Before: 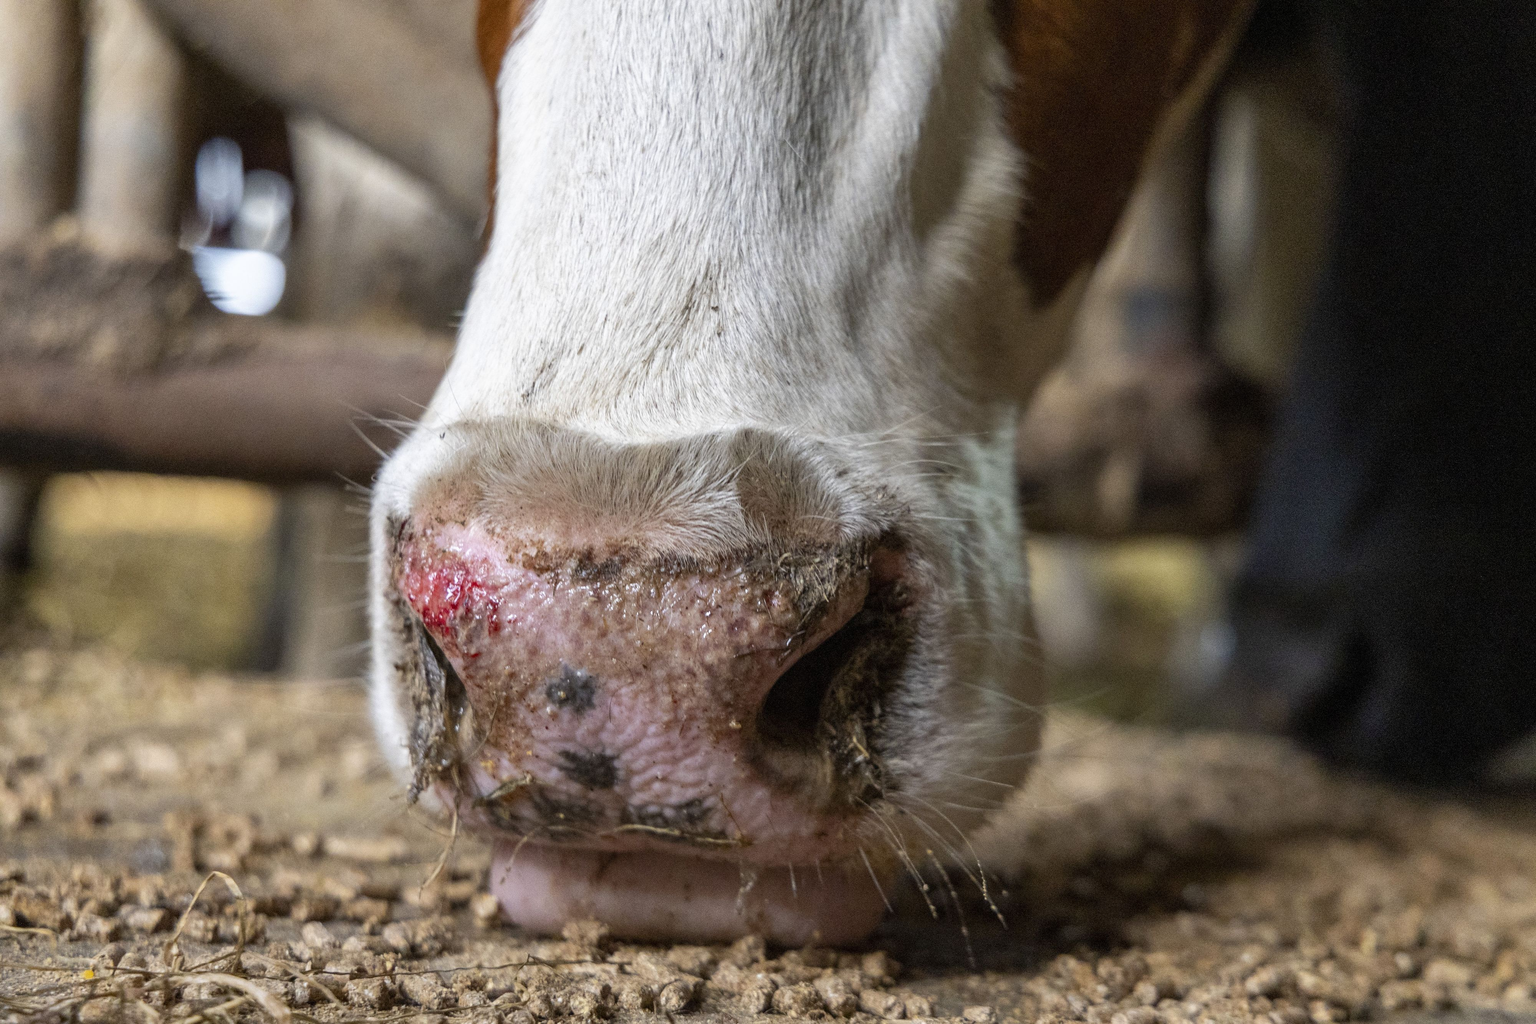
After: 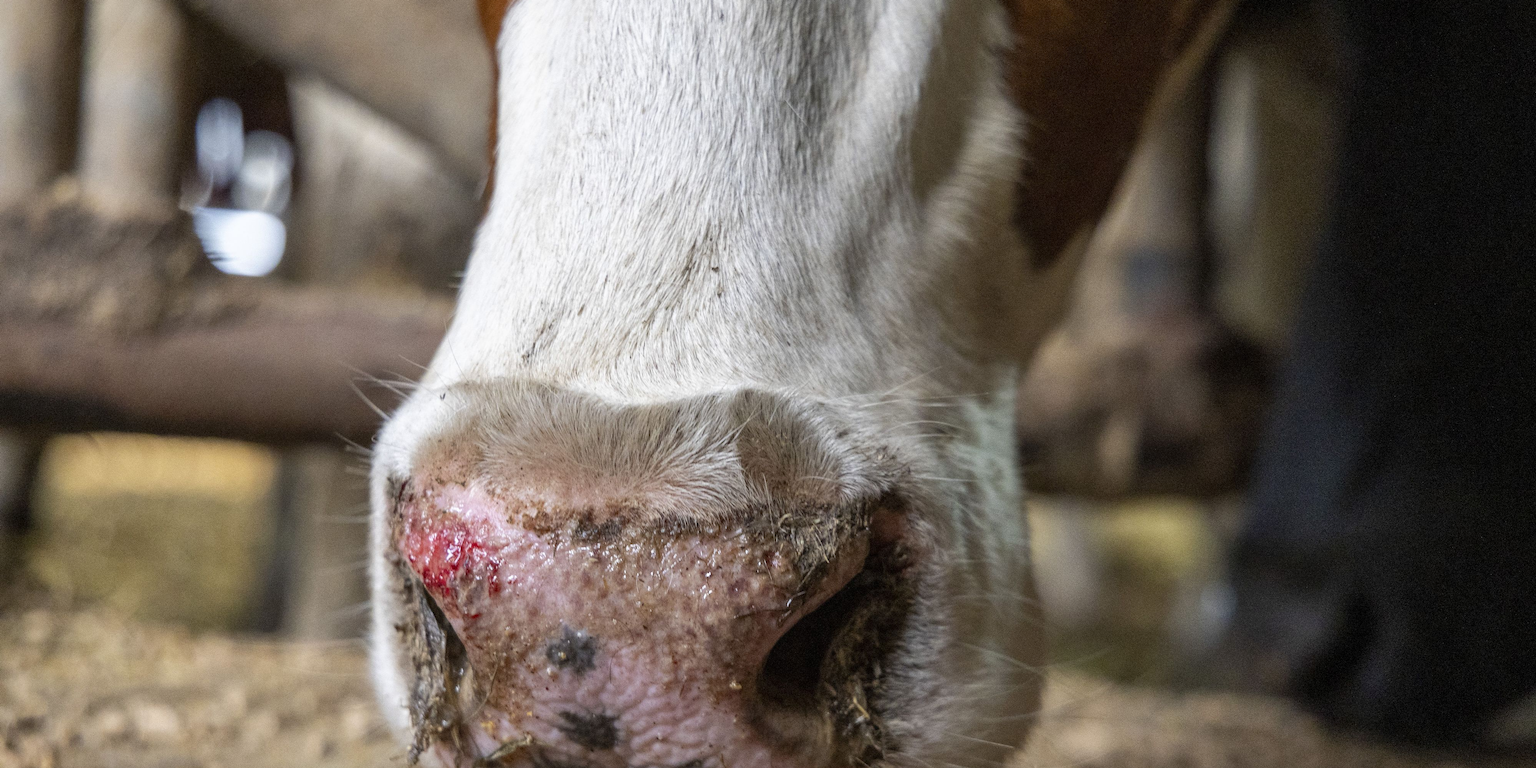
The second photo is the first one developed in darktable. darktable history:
vignetting: fall-off radius 100.29%, saturation 0, center (-0.038, 0.144), width/height ratio 1.342, dithering 8-bit output
crop: top 3.896%, bottom 21.065%
